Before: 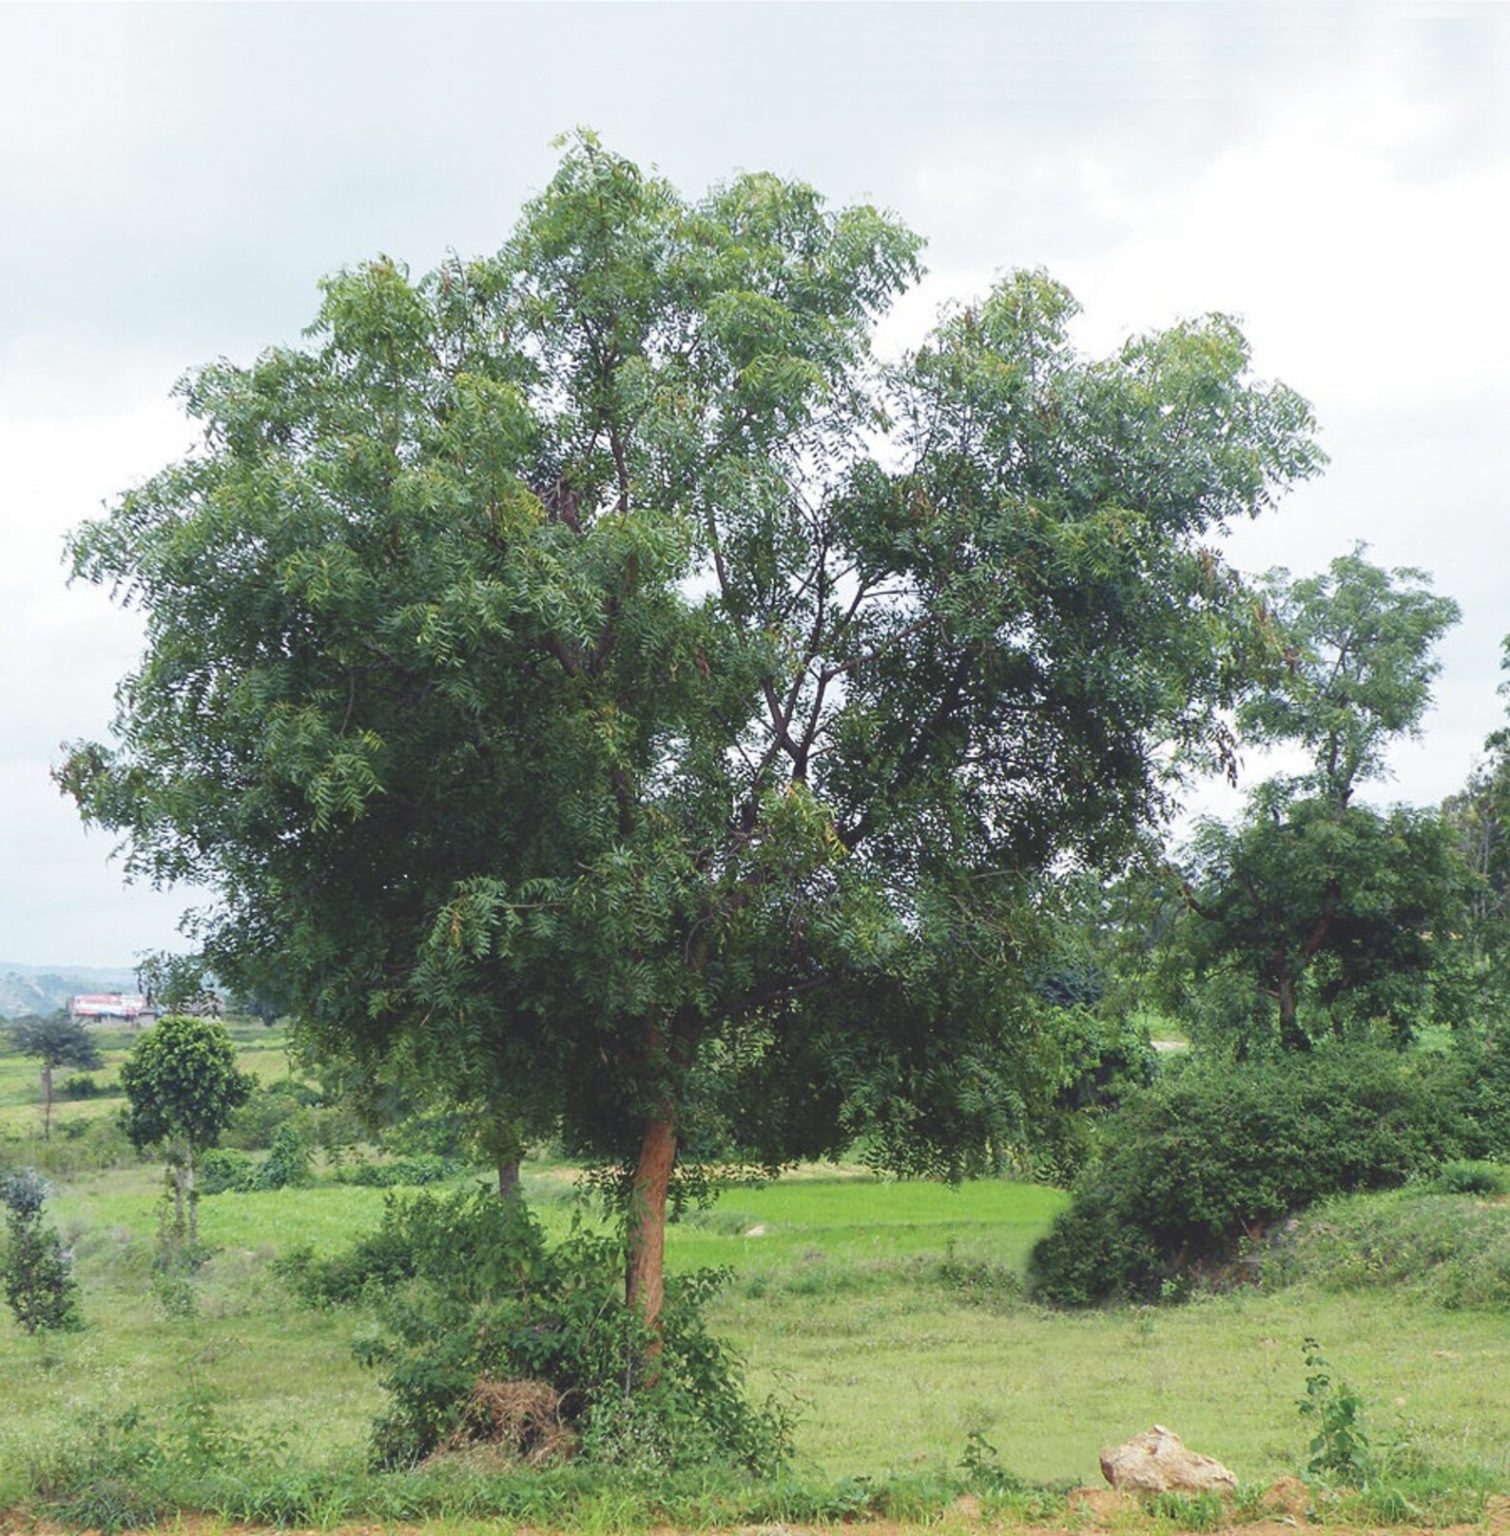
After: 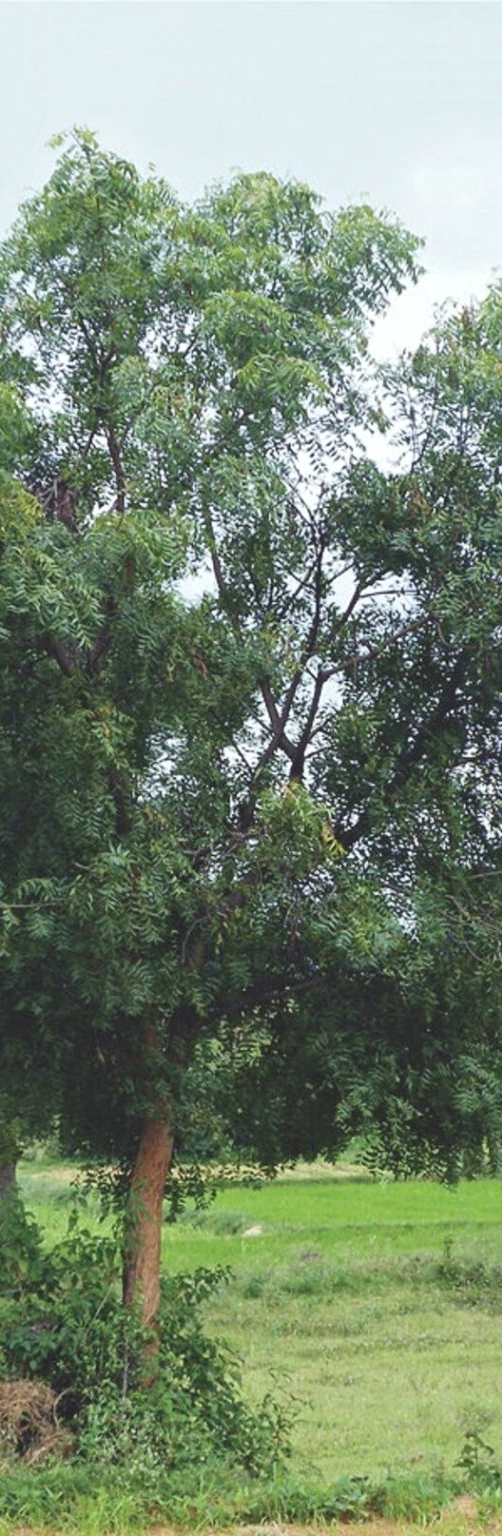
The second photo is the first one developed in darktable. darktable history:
white balance: red 0.978, blue 0.999
local contrast: mode bilateral grid, contrast 28, coarseness 16, detail 115%, midtone range 0.2
crop: left 33.36%, right 33.36%
